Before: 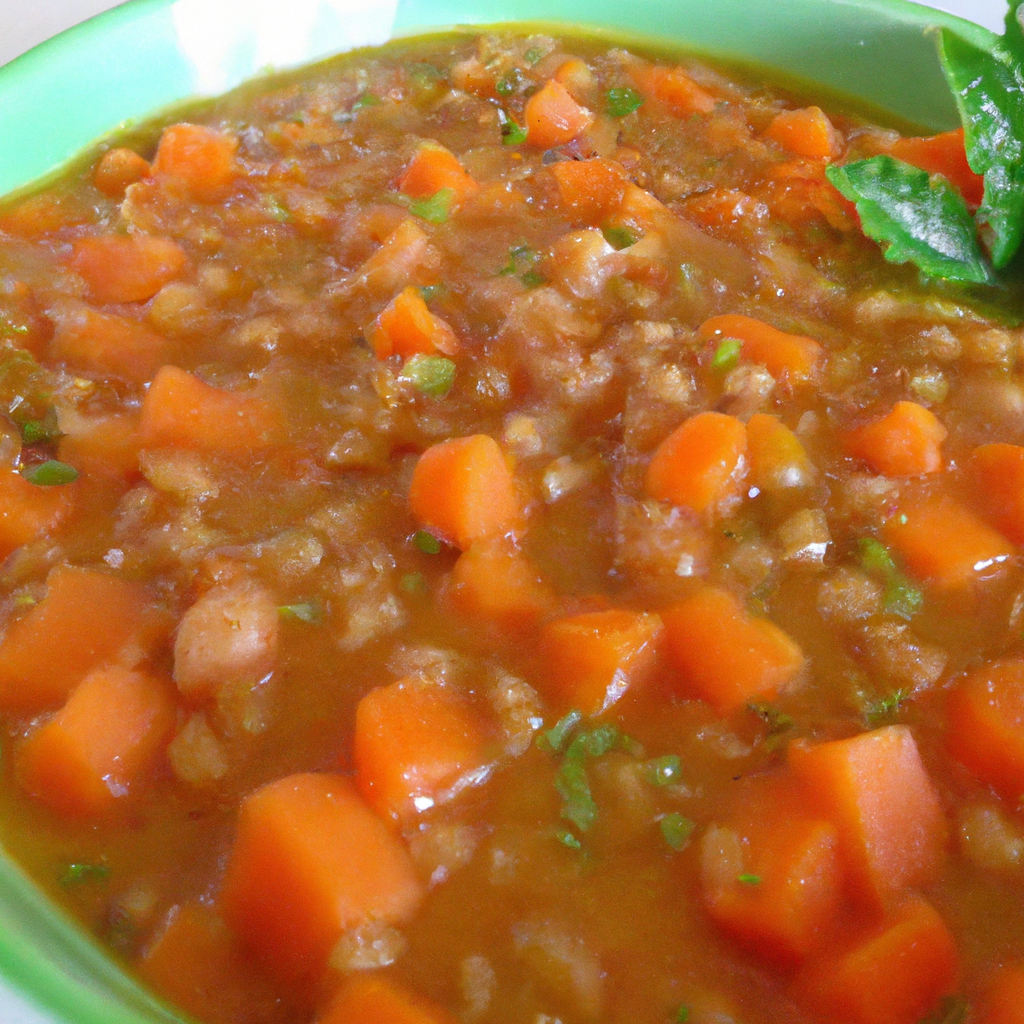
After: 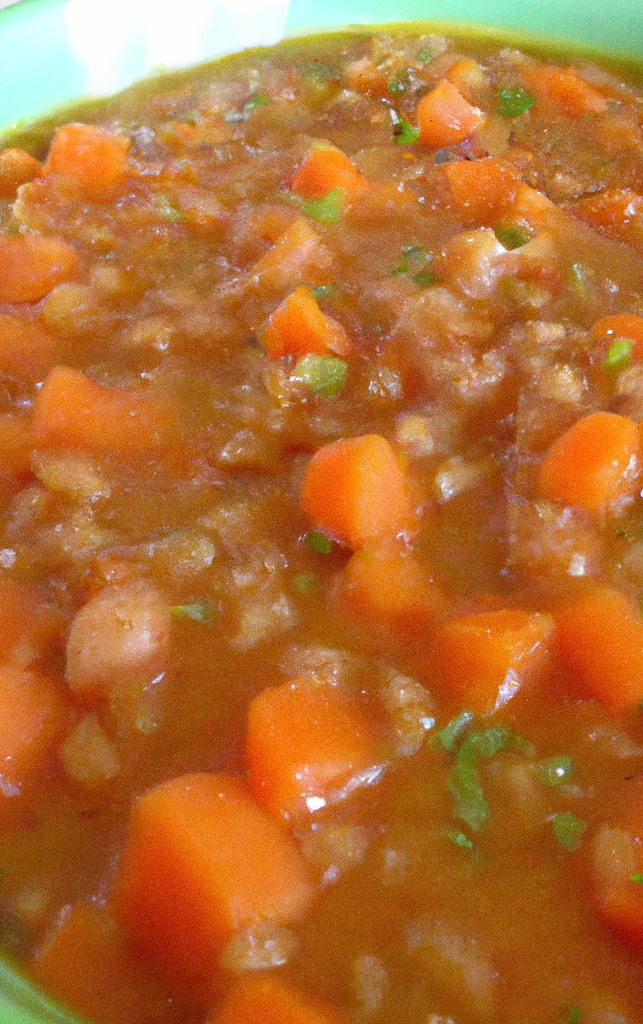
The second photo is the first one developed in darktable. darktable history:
crop: left 10.644%, right 26.528%
grain: on, module defaults
shadows and highlights: shadows 0, highlights 40
